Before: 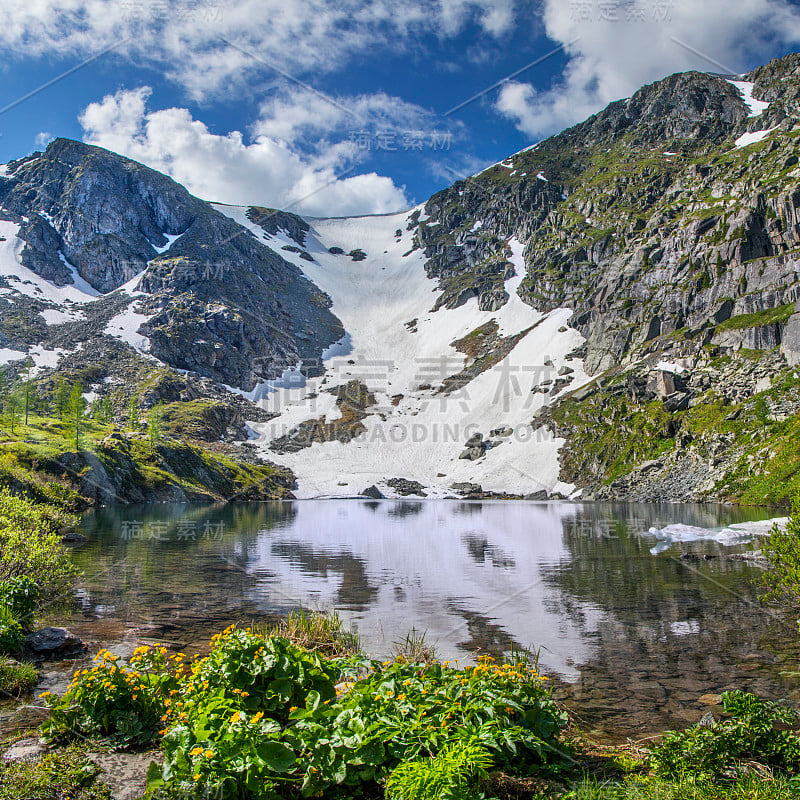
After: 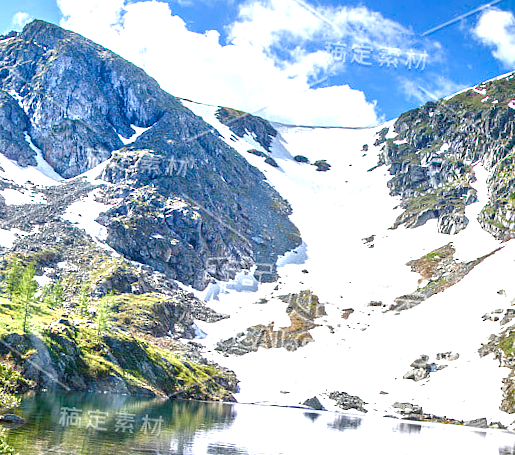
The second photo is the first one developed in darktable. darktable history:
crop and rotate: angle -5.68°, left 2.181%, top 7.08%, right 27.313%, bottom 30.664%
exposure: black level correction 0, exposure 1.386 EV, compensate highlight preservation false
color balance rgb: linear chroma grading › shadows 15.684%, perceptual saturation grading › global saturation 20%, perceptual saturation grading › highlights -49.137%, perceptual saturation grading › shadows 24.28%
